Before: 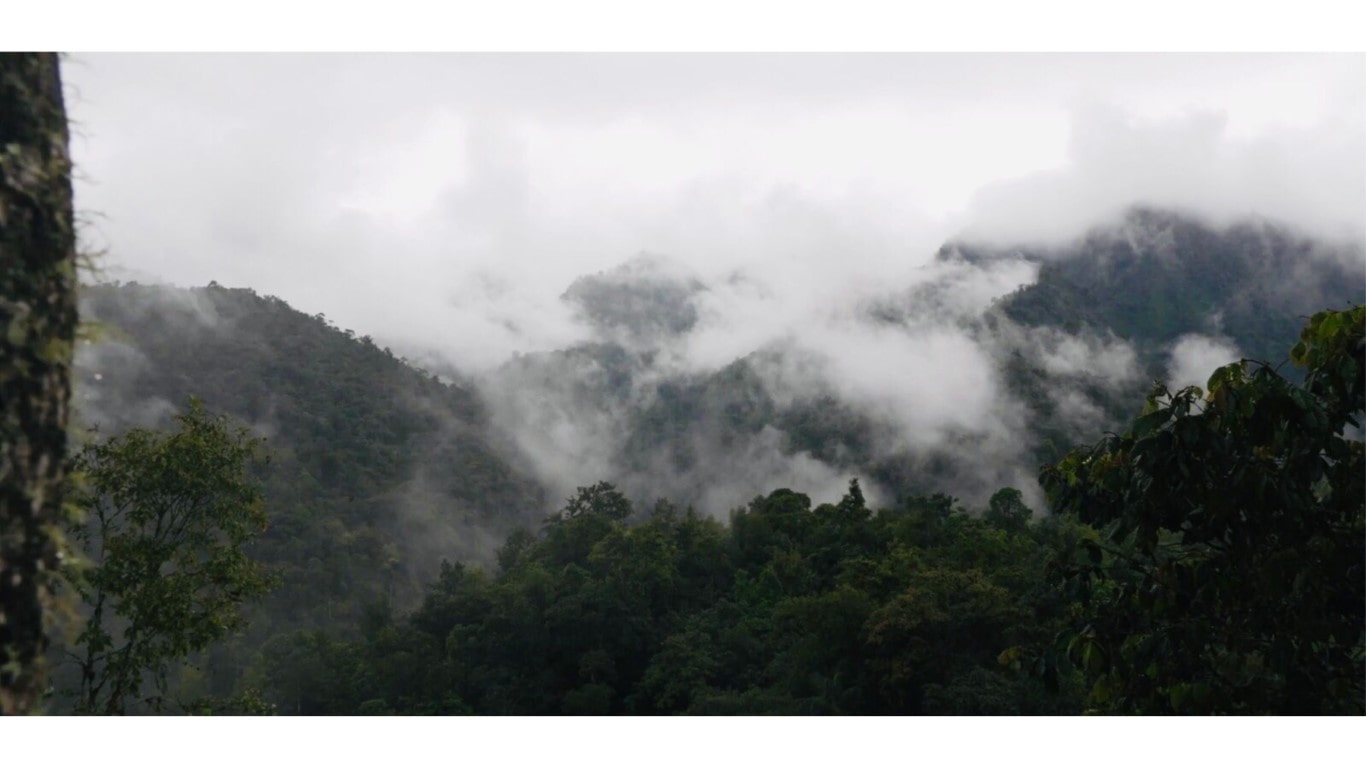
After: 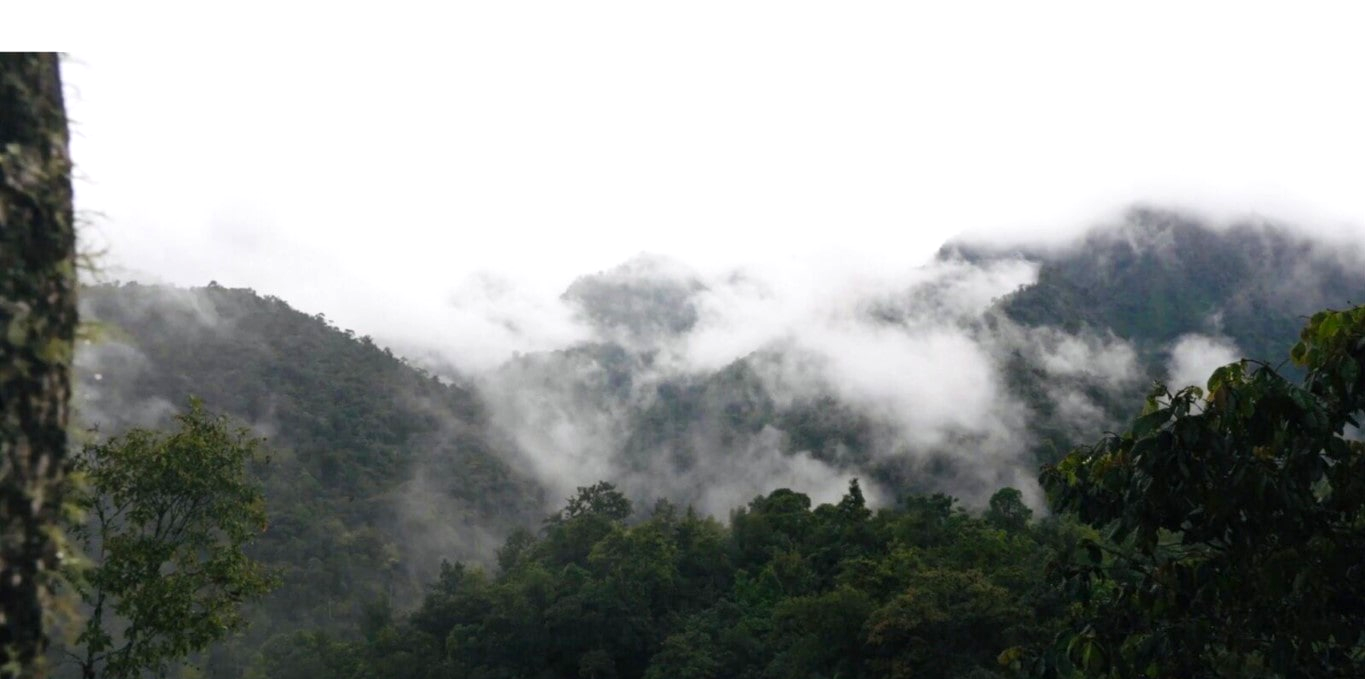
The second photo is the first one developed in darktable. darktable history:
exposure: black level correction 0.001, exposure 0.499 EV, compensate highlight preservation false
crop and rotate: top 0%, bottom 11.479%
